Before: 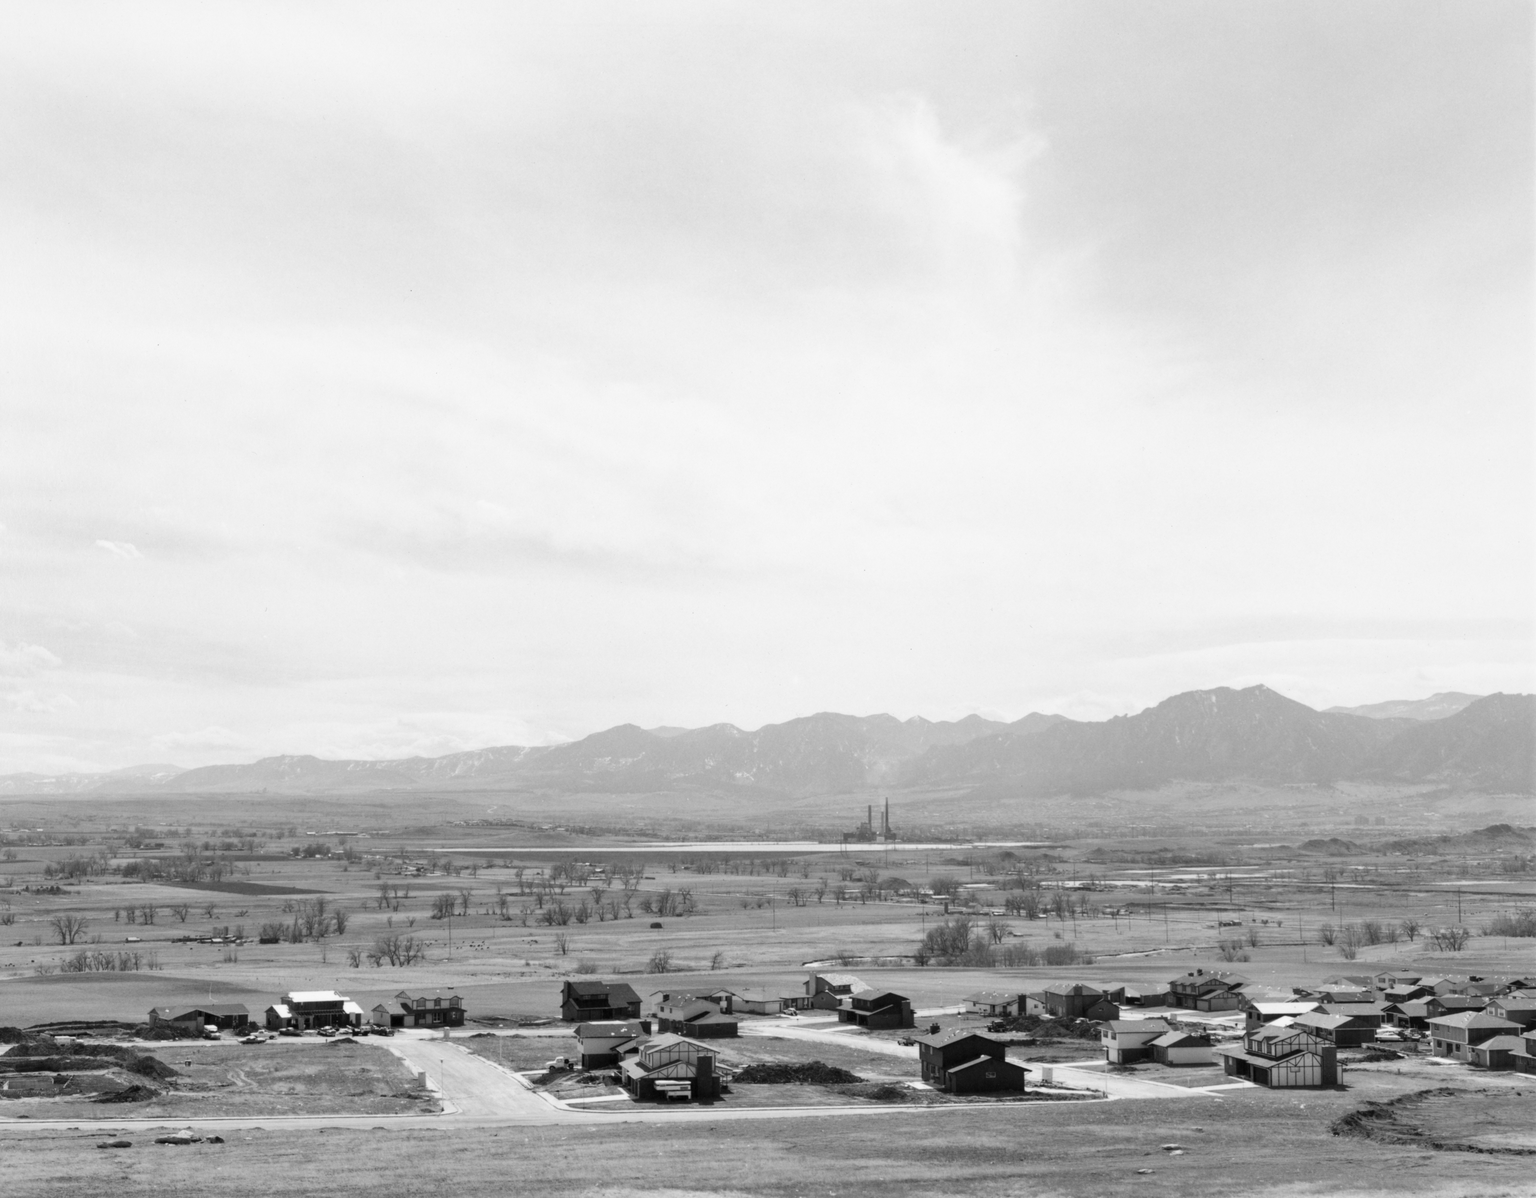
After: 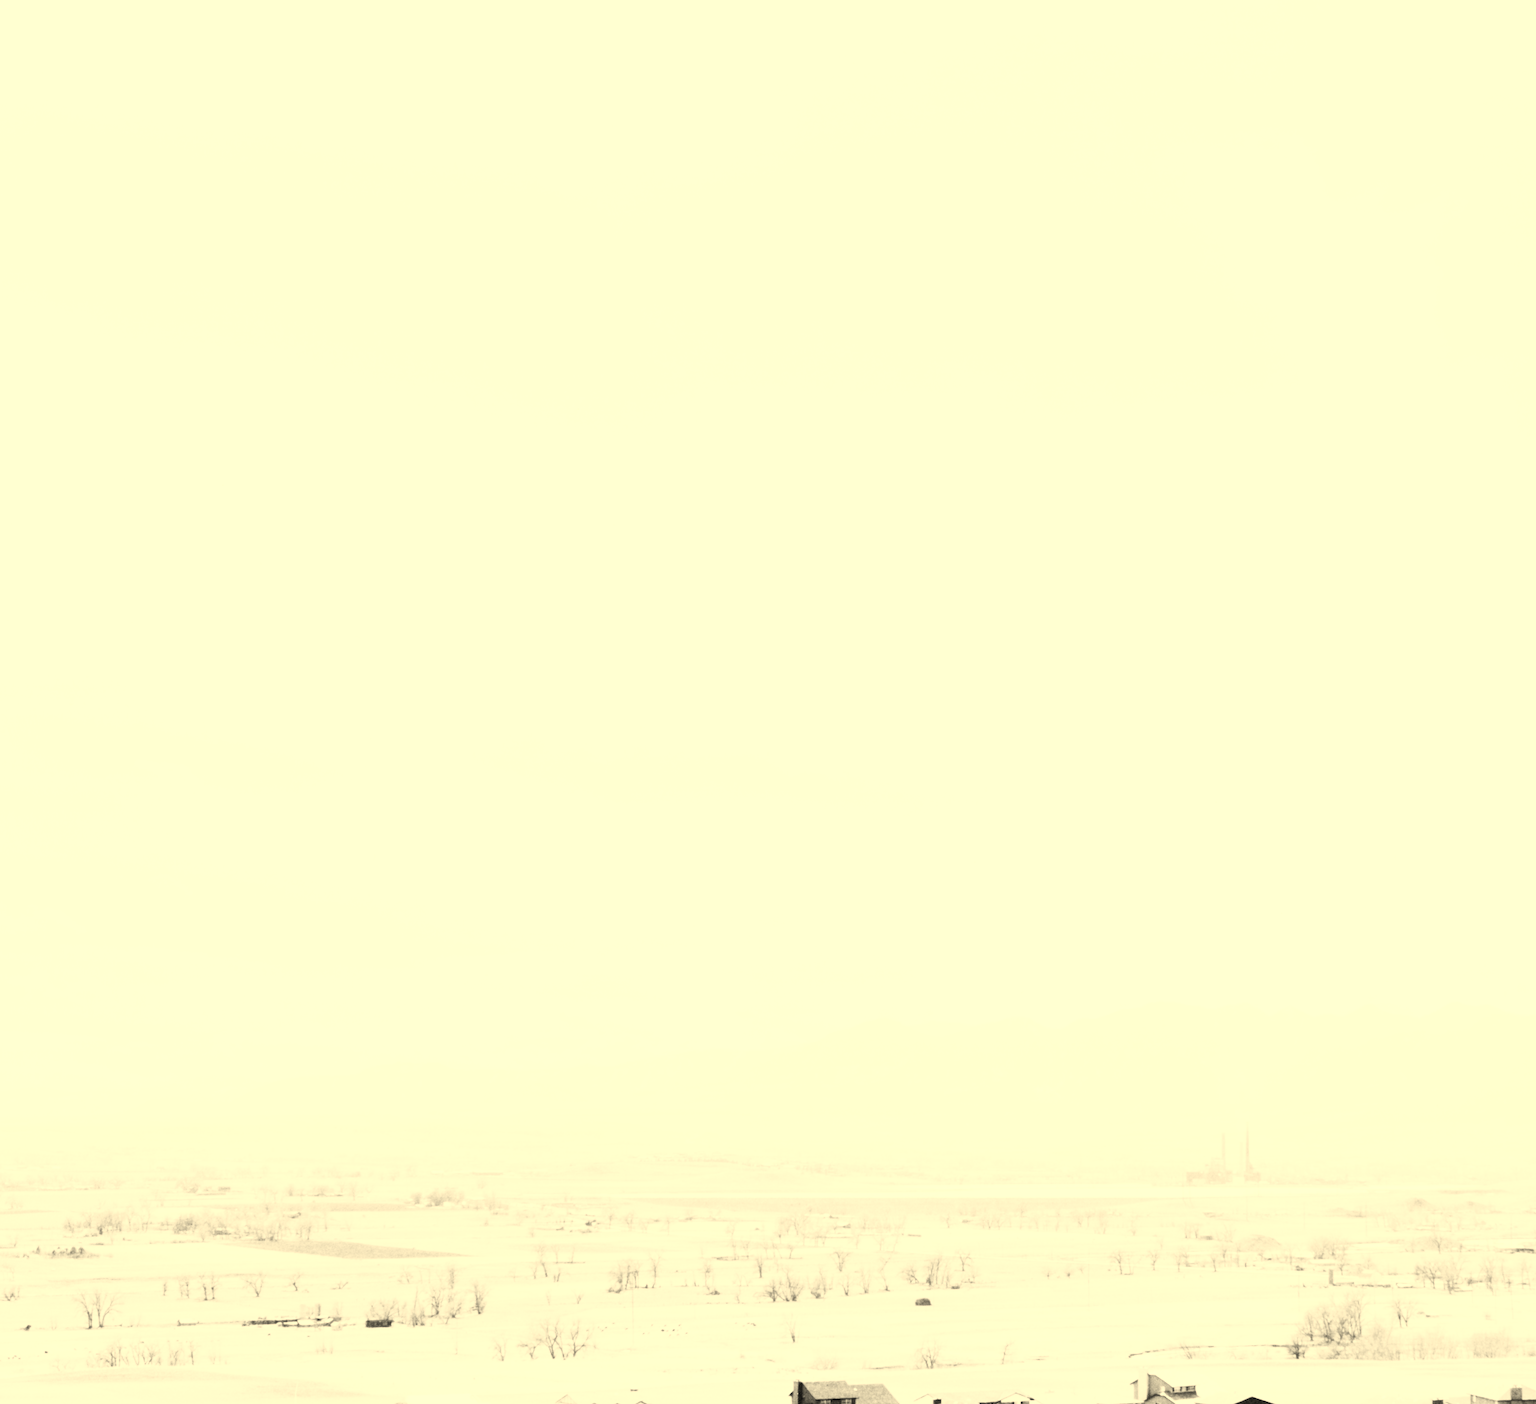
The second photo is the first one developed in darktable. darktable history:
exposure: black level correction 0, exposure 1.9 EV, compensate highlight preservation false
rgb curve: curves: ch0 [(0, 0) (0.21, 0.15) (0.24, 0.21) (0.5, 0.75) (0.75, 0.96) (0.89, 0.99) (1, 1)]; ch1 [(0, 0.02) (0.21, 0.13) (0.25, 0.2) (0.5, 0.67) (0.75, 0.9) (0.89, 0.97) (1, 1)]; ch2 [(0, 0.02) (0.21, 0.13) (0.25, 0.2) (0.5, 0.67) (0.75, 0.9) (0.89, 0.97) (1, 1)], compensate middle gray true
crop: right 28.885%, bottom 16.626%
white balance: red 1.08, blue 0.791
